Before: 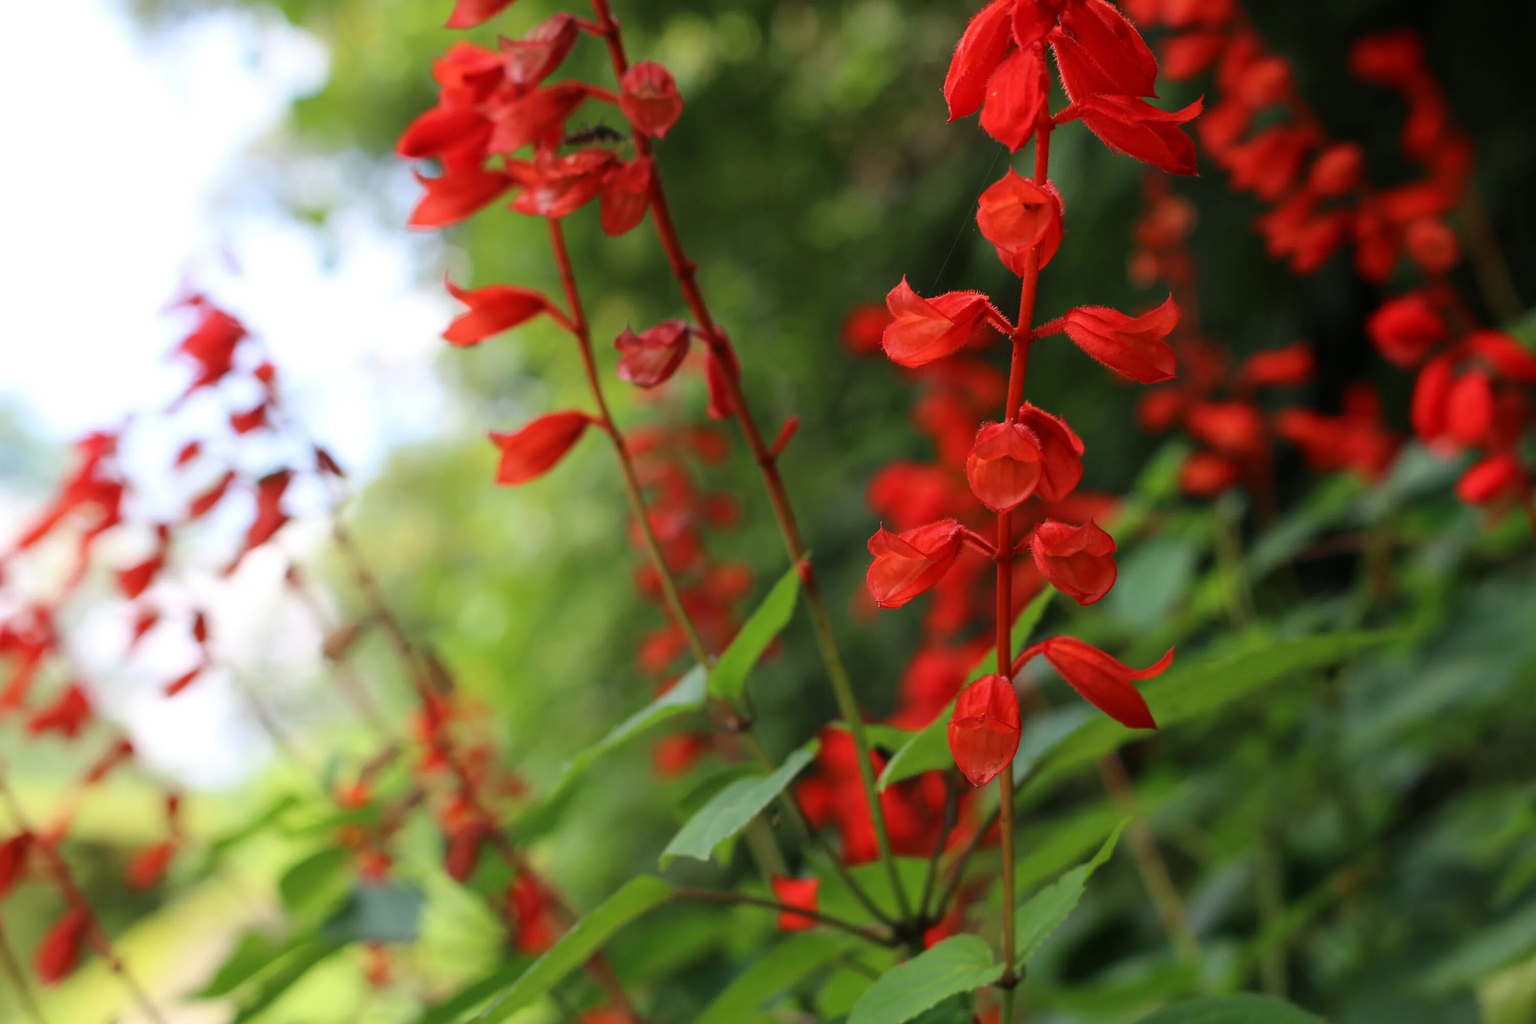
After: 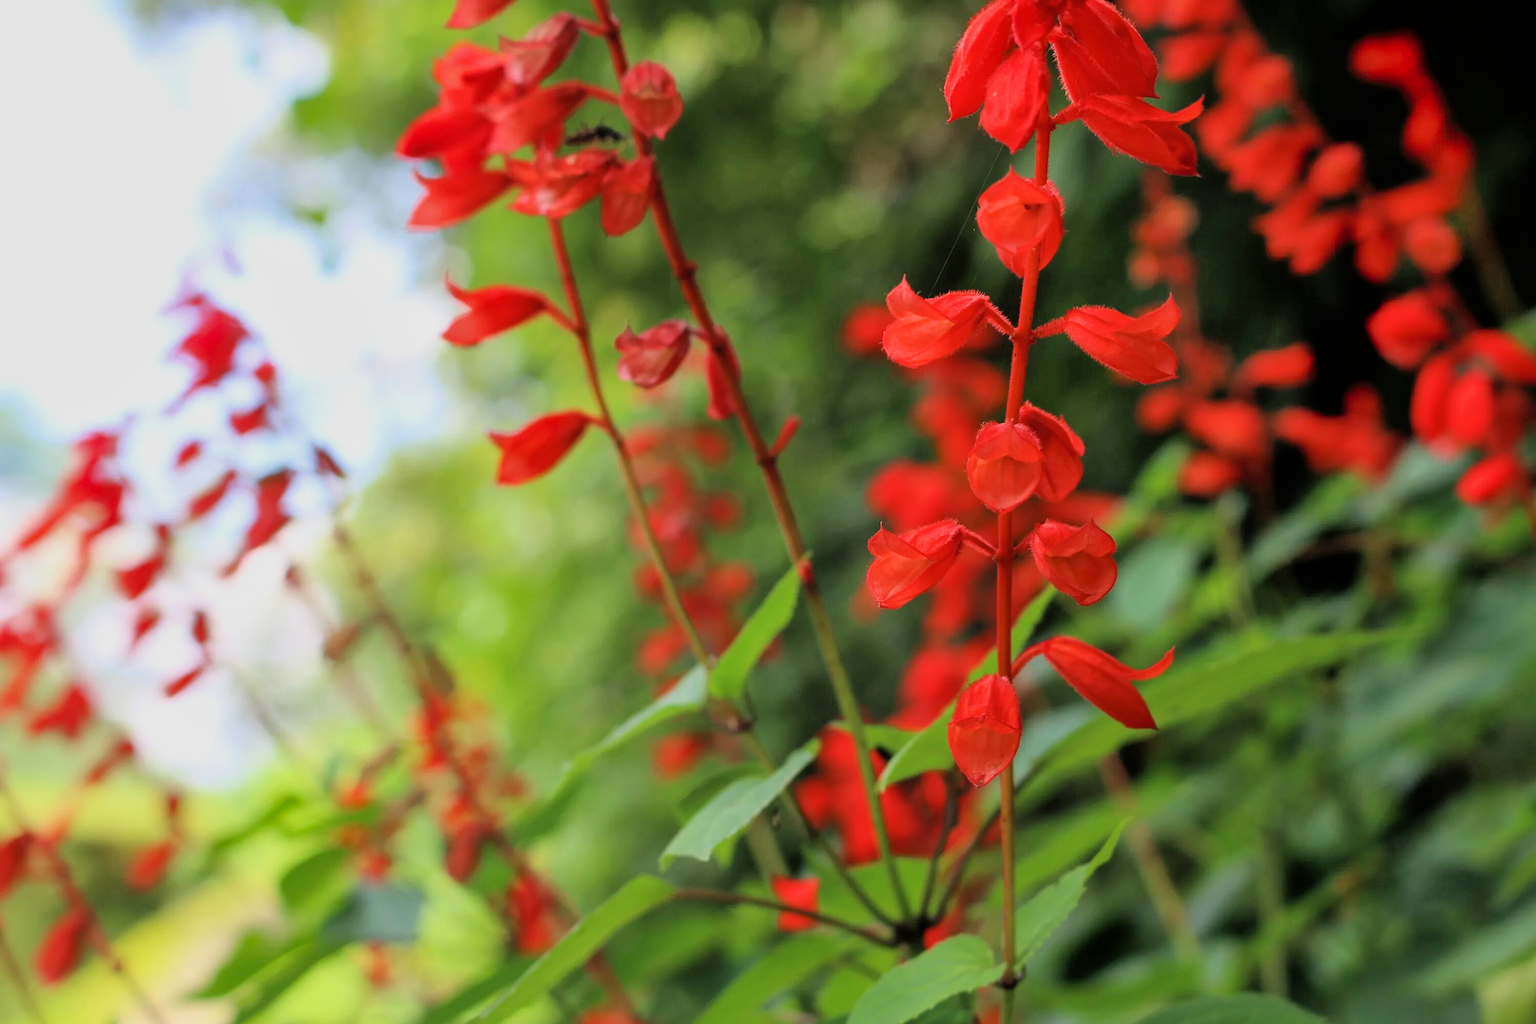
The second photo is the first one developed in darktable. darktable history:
filmic rgb: black relative exposure -7.95 EV, white relative exposure 4.18 EV, hardness 4.03, latitude 51.99%, contrast 1.008, shadows ↔ highlights balance 5.17%, color science v6 (2022)
shadows and highlights: on, module defaults
exposure: exposure 0.6 EV, compensate exposure bias true, compensate highlight preservation false
